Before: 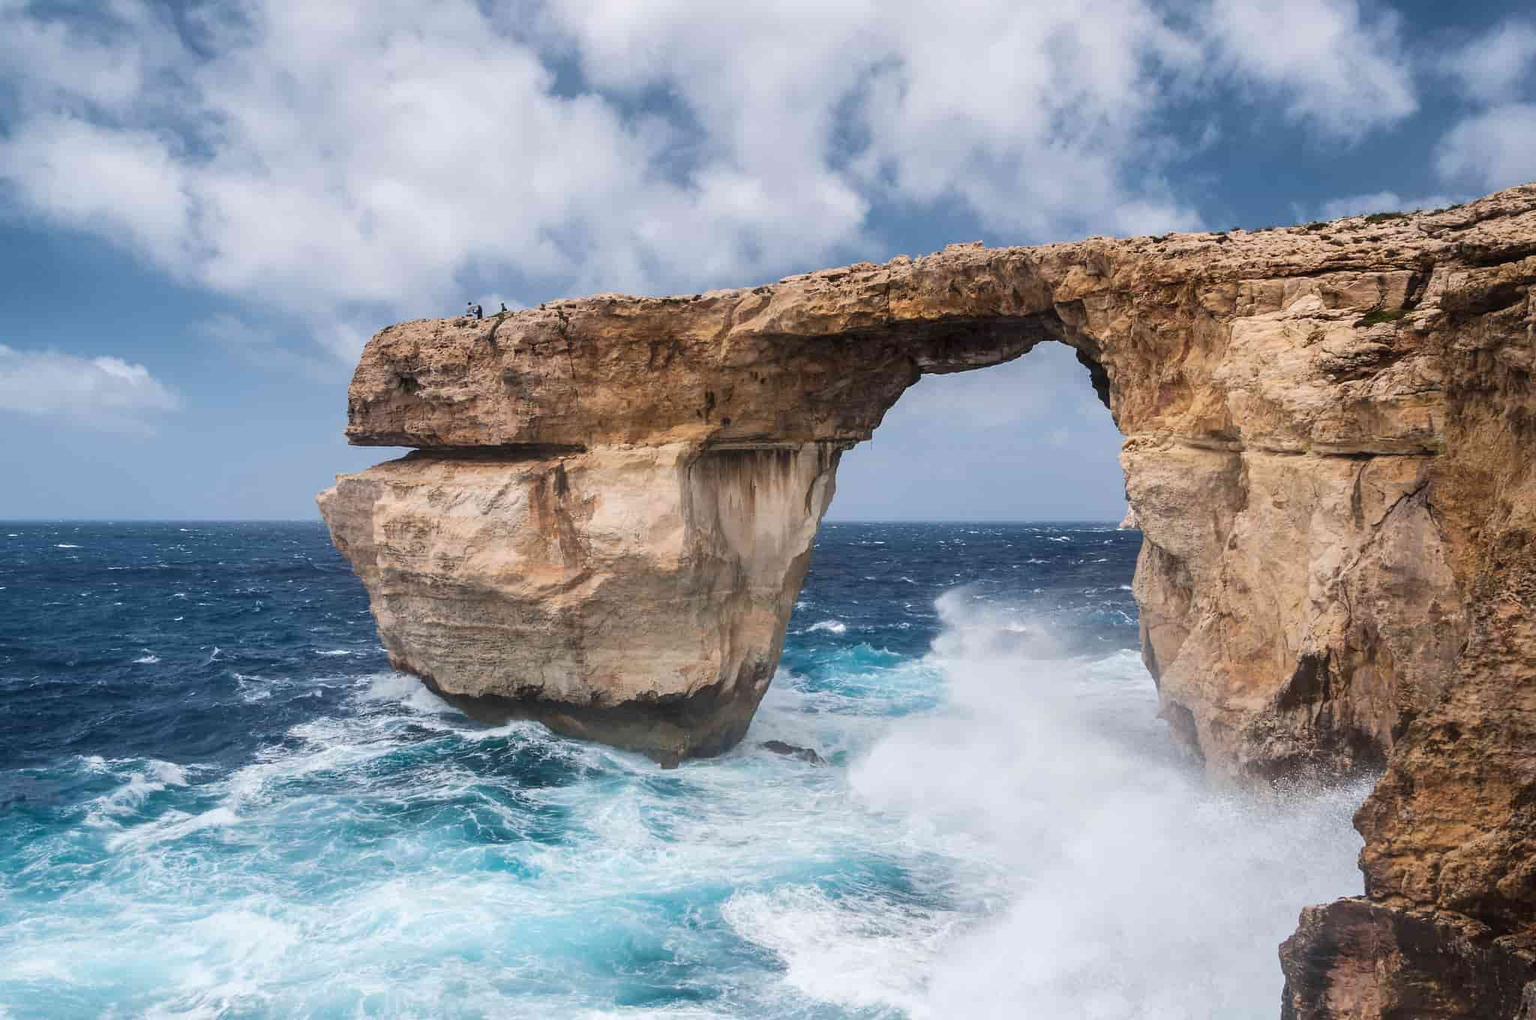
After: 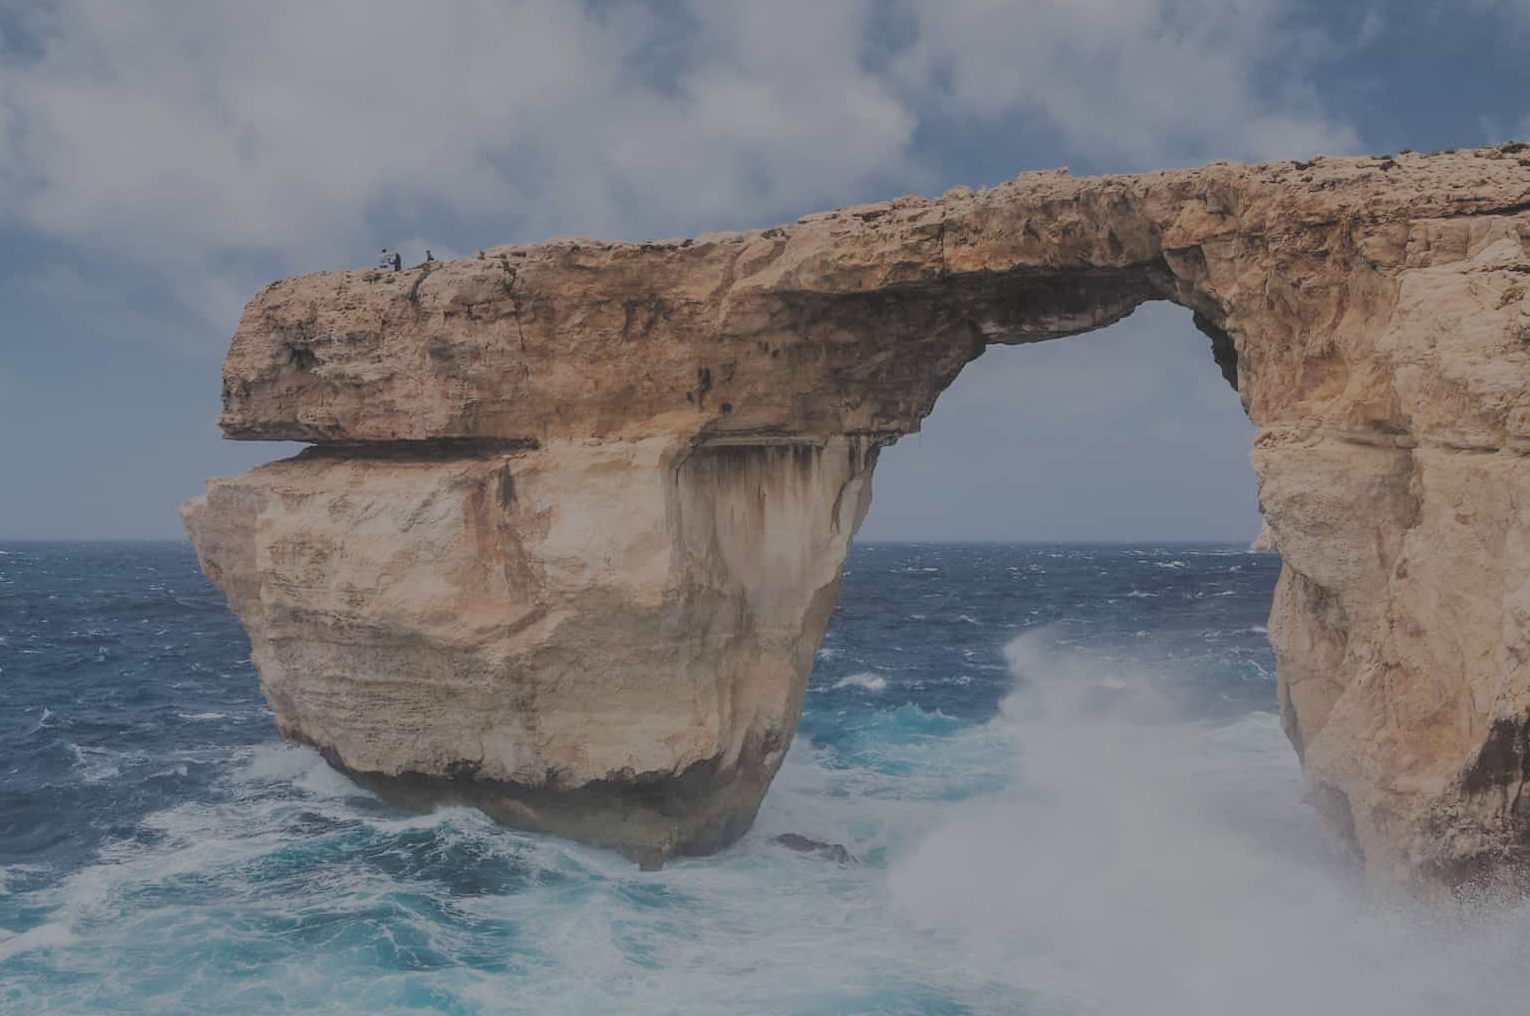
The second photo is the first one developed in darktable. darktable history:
exposure: black level correction -0.036, exposure -0.497 EV, compensate highlight preservation false
crop and rotate: left 11.831%, top 11.346%, right 13.429%, bottom 13.899%
filmic rgb: black relative exposure -4.42 EV, white relative exposure 6.58 EV, hardness 1.85, contrast 0.5
